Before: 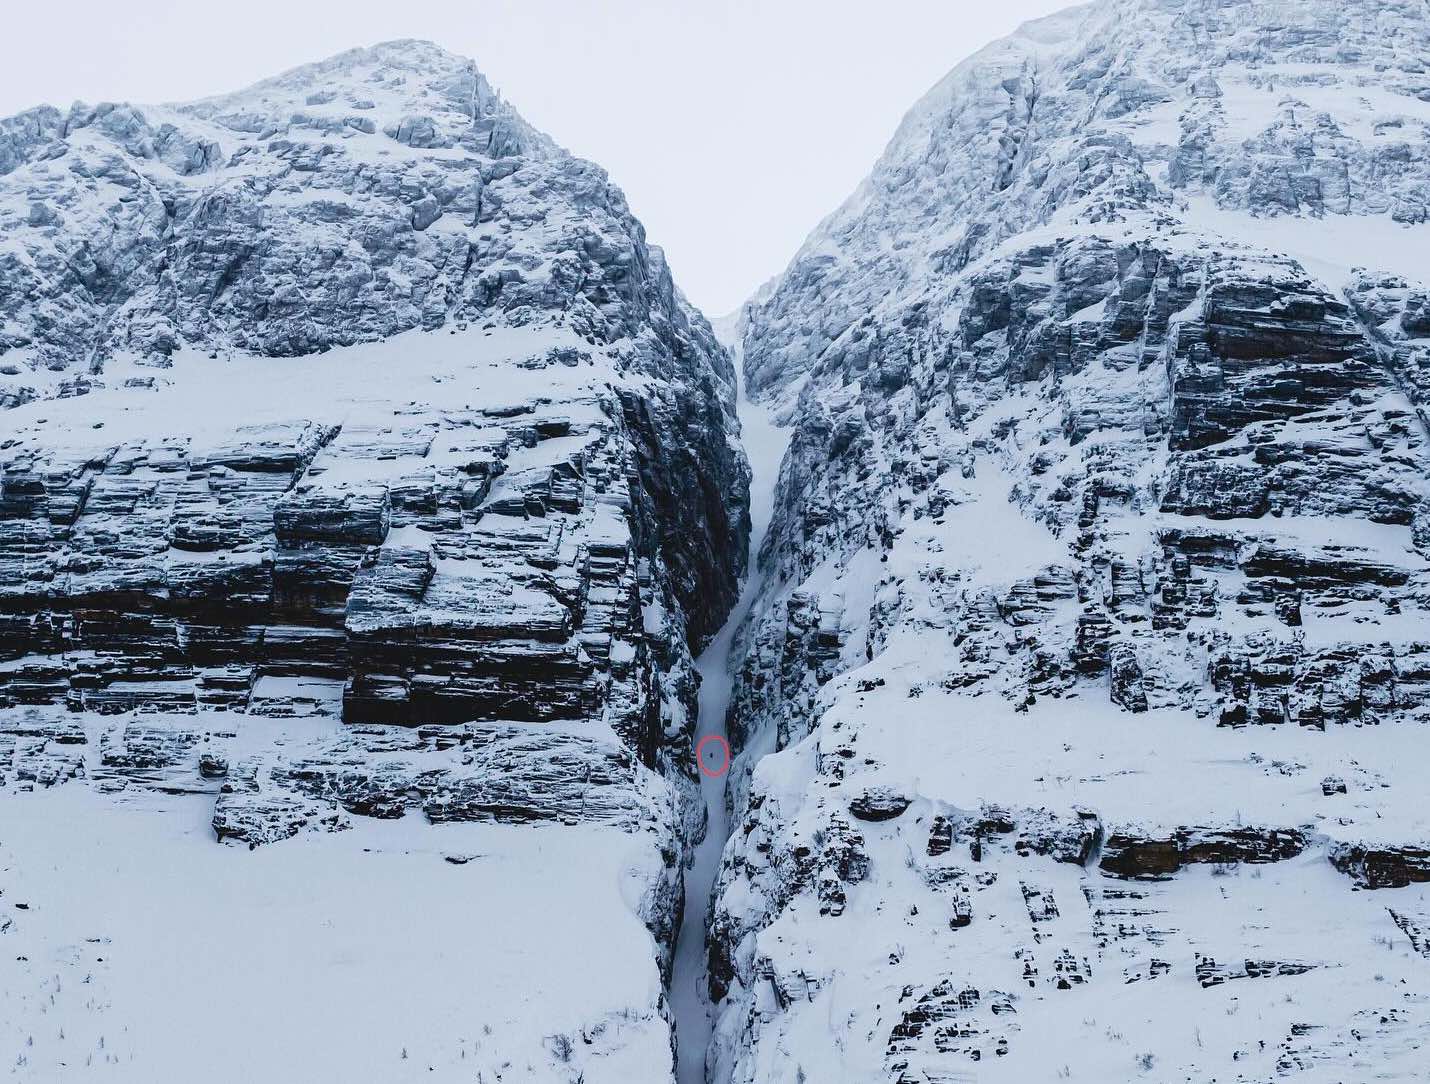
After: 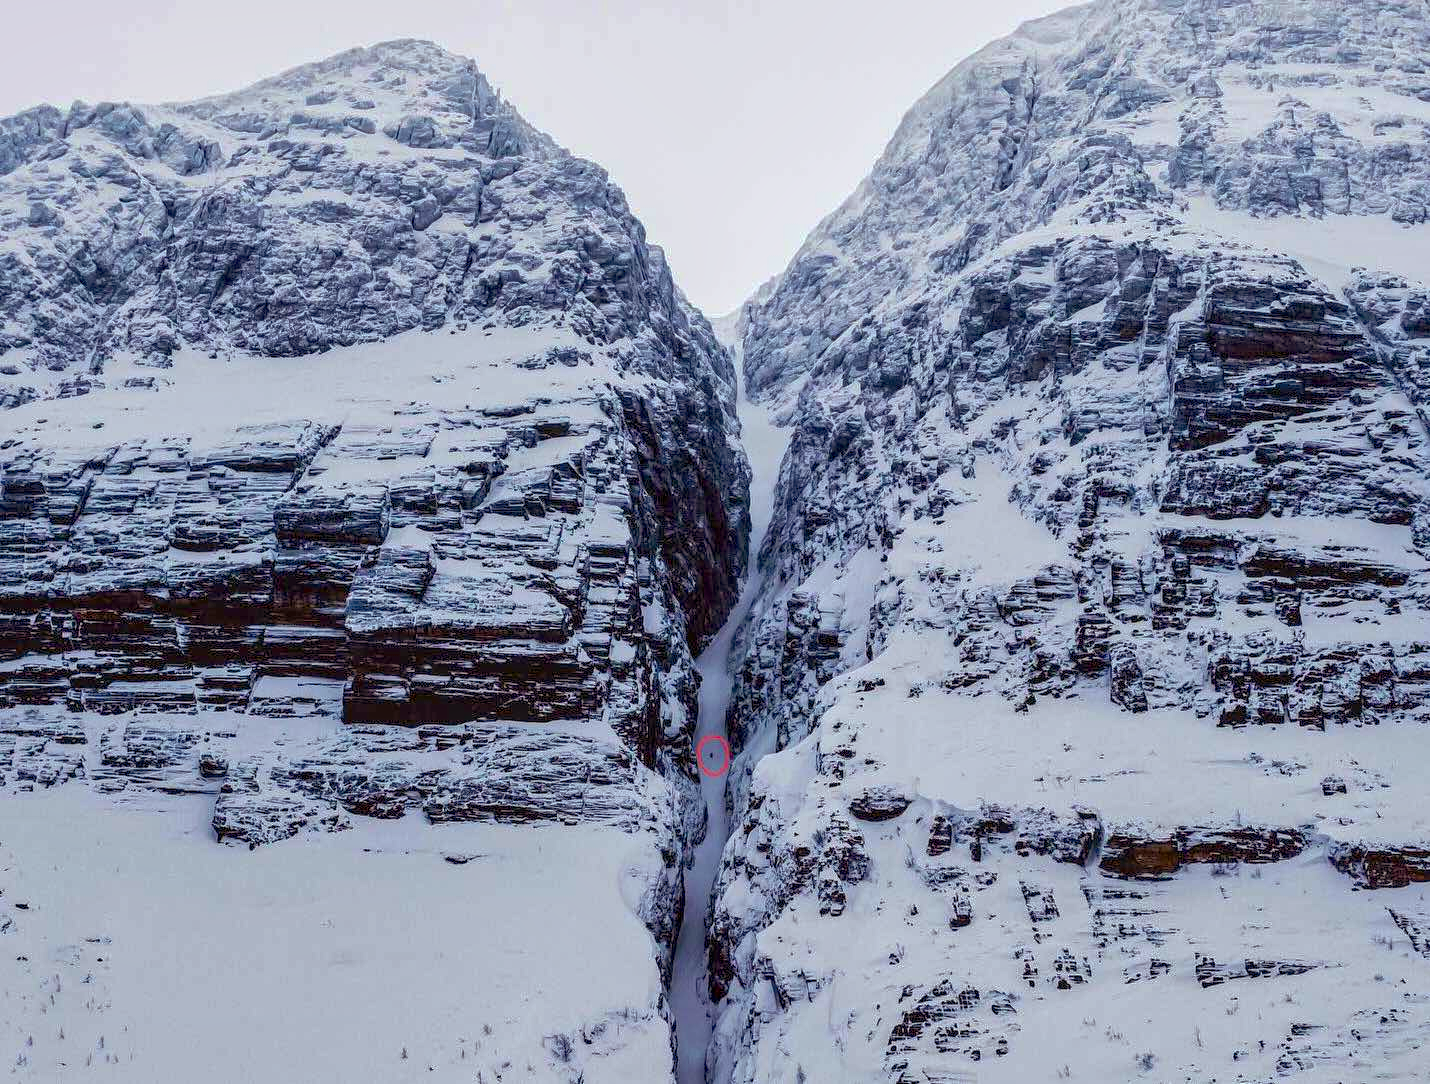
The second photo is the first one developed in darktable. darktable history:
color balance rgb: power › chroma 1.539%, power › hue 28.22°, global offset › luminance -0.296%, global offset › hue 261.62°, perceptual saturation grading › global saturation 36.5%, global vibrance 19.512%
local contrast: highlights 61%, detail 143%, midtone range 0.426
shadows and highlights: on, module defaults
color correction: highlights b* 3.03
